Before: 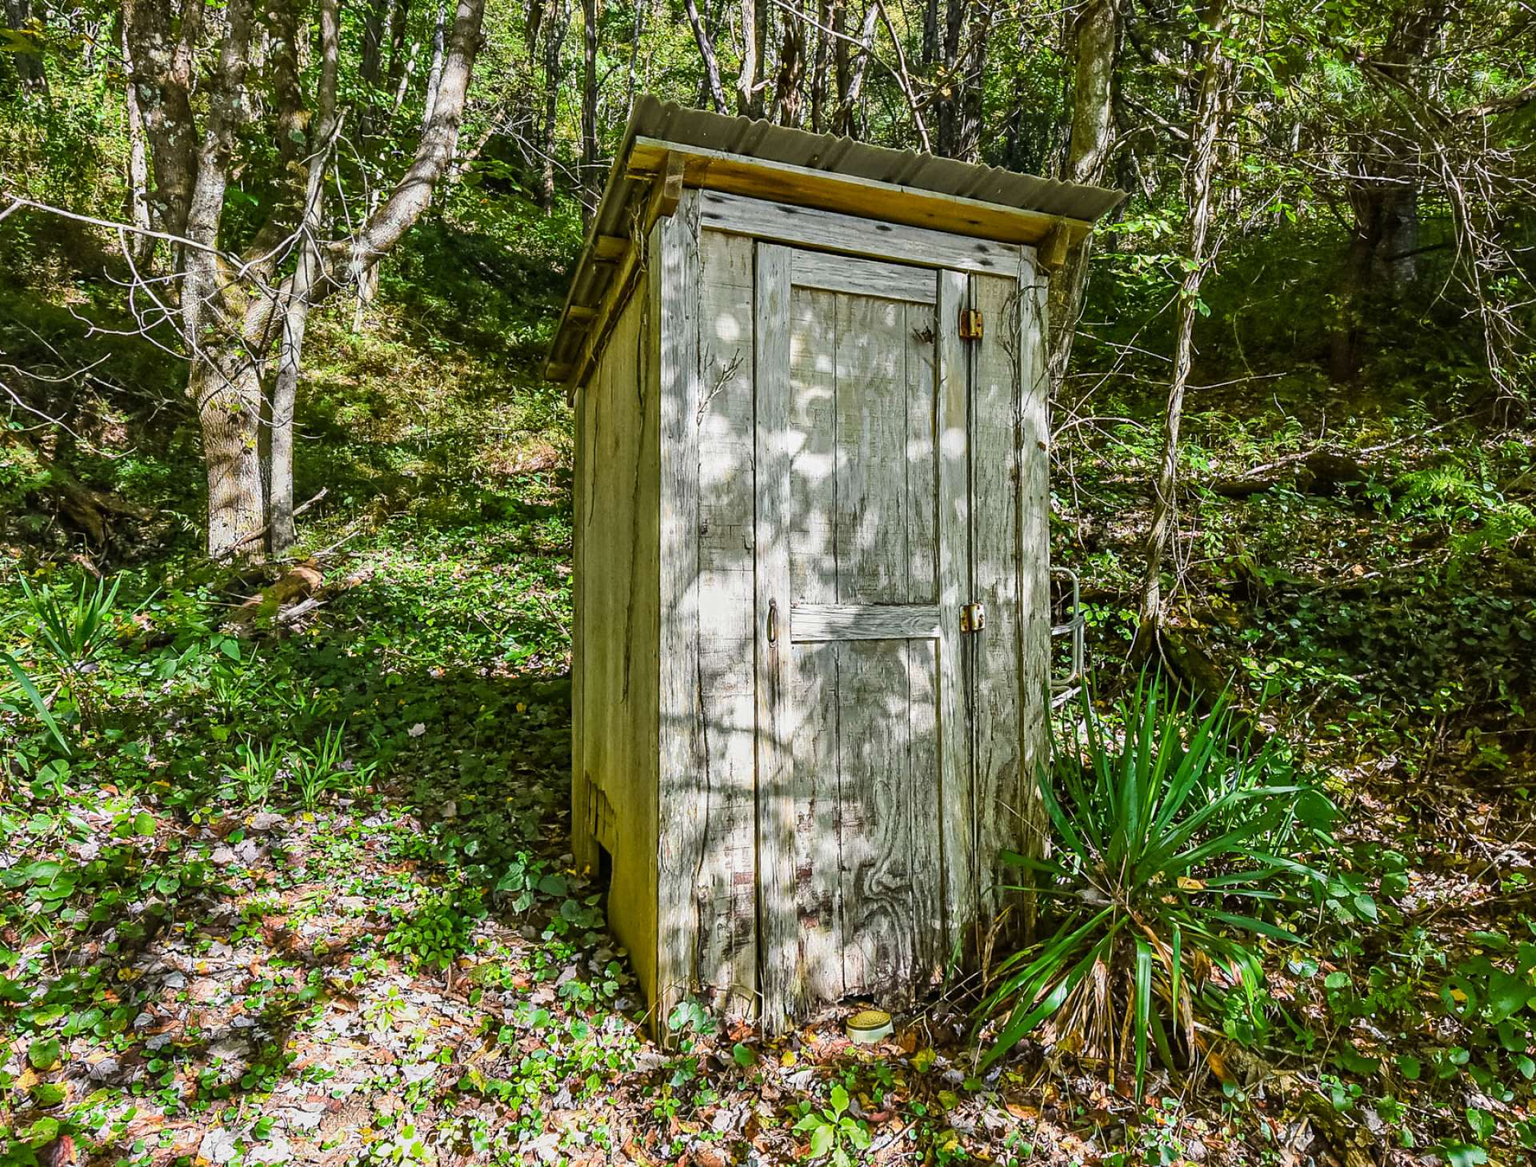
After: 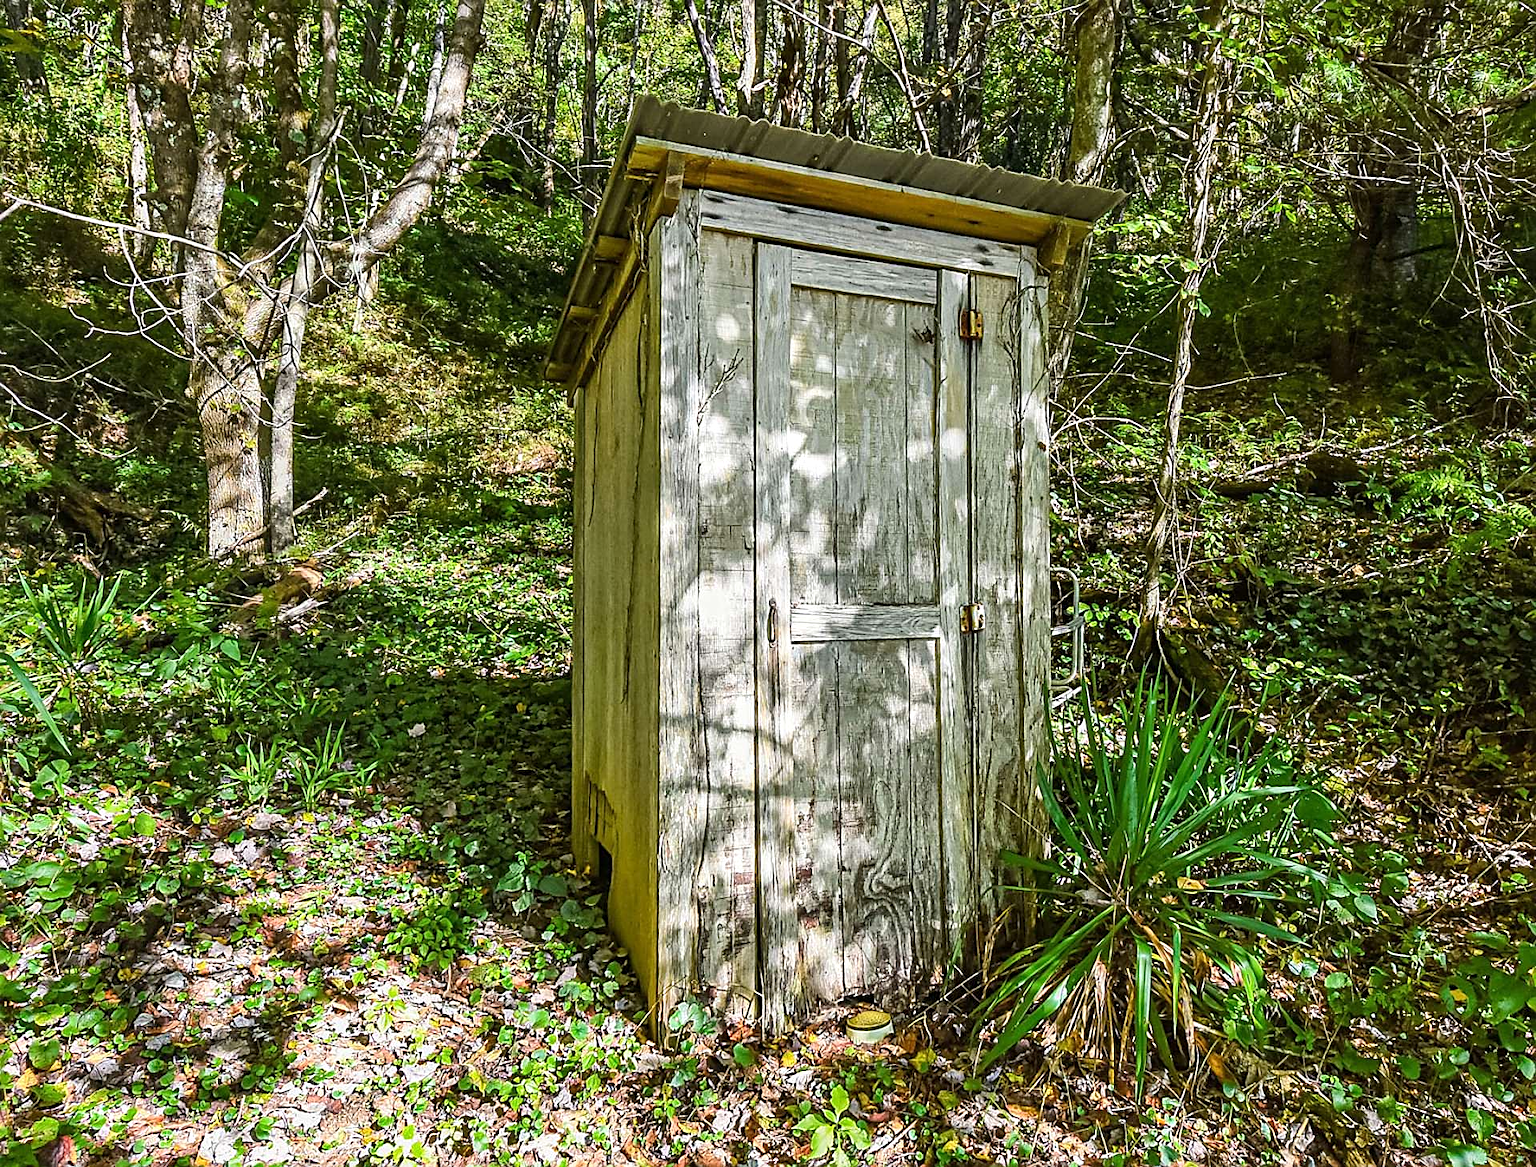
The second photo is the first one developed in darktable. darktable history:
sharpen: on, module defaults
exposure: exposure 0.205 EV, compensate highlight preservation false
